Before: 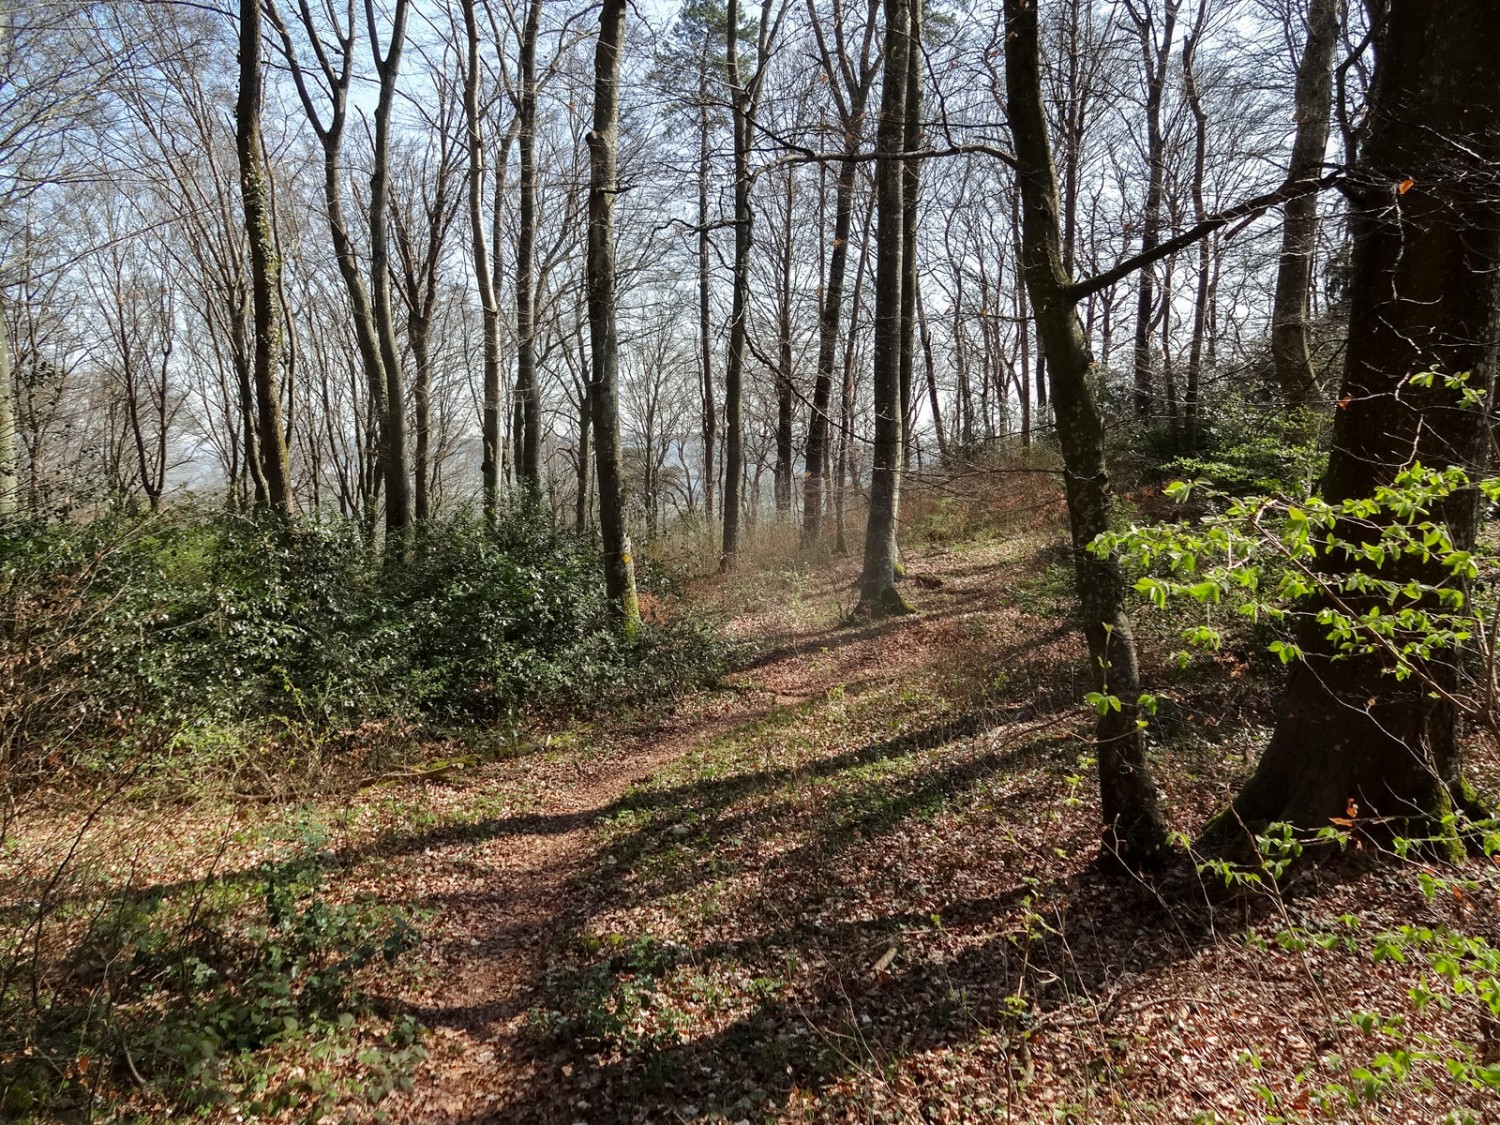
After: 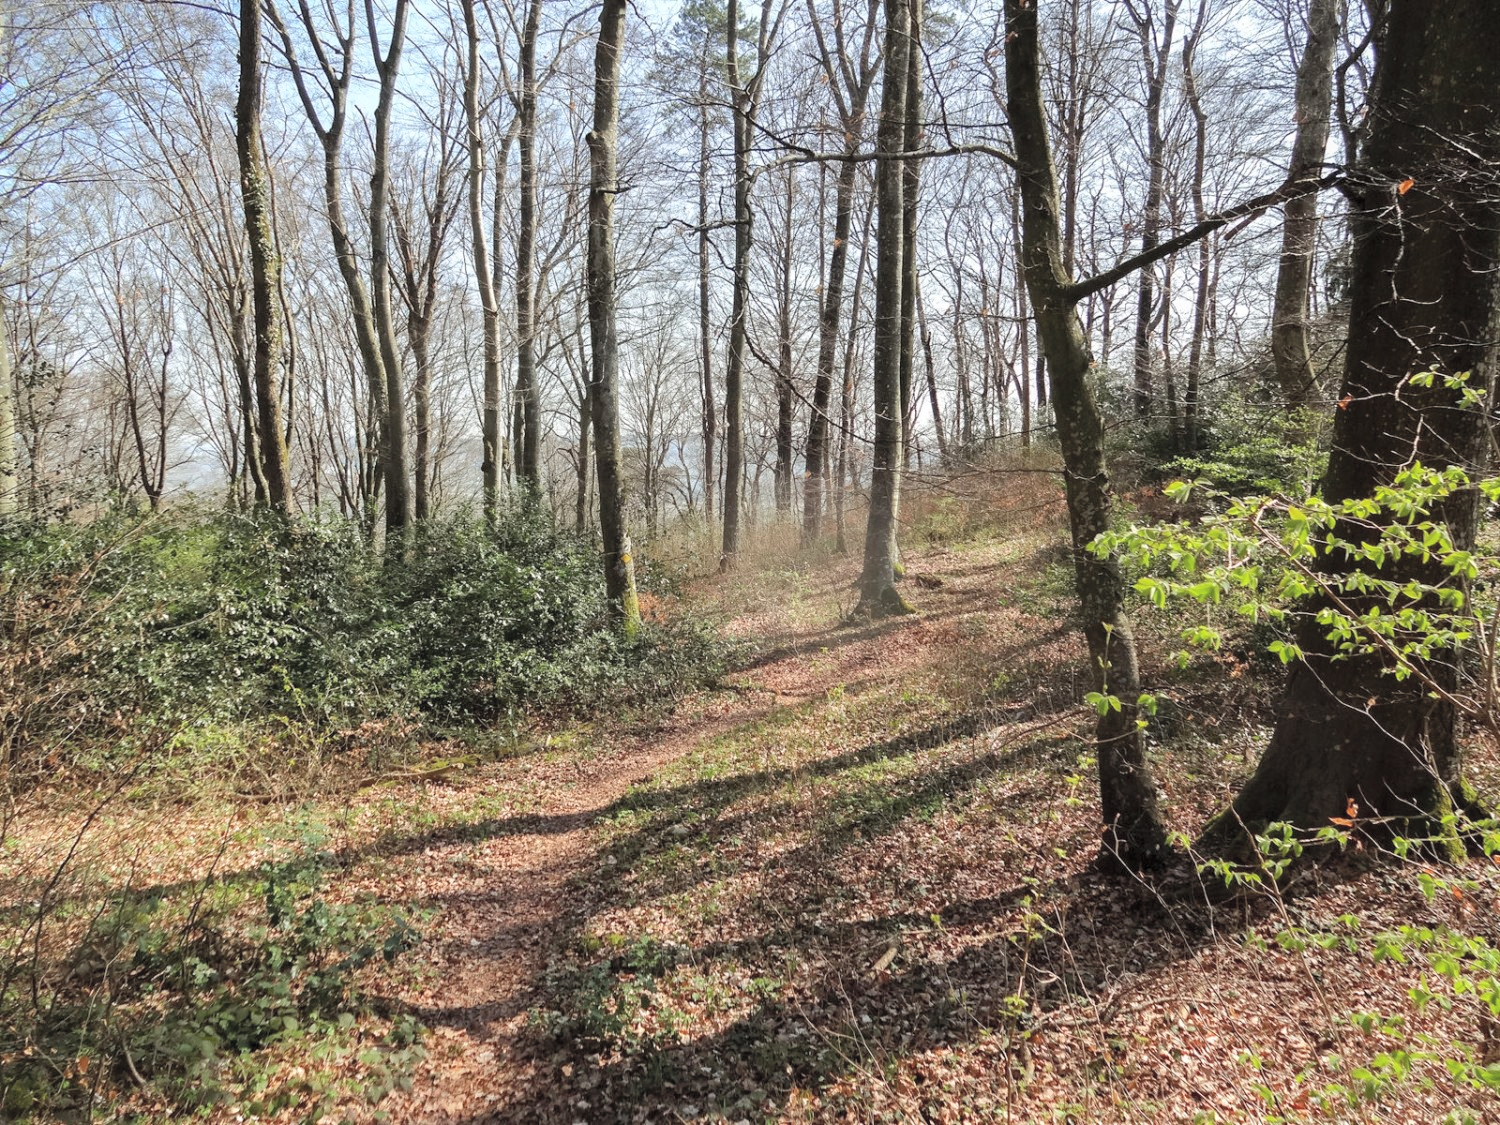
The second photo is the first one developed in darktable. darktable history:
contrast brightness saturation: brightness 0.28
